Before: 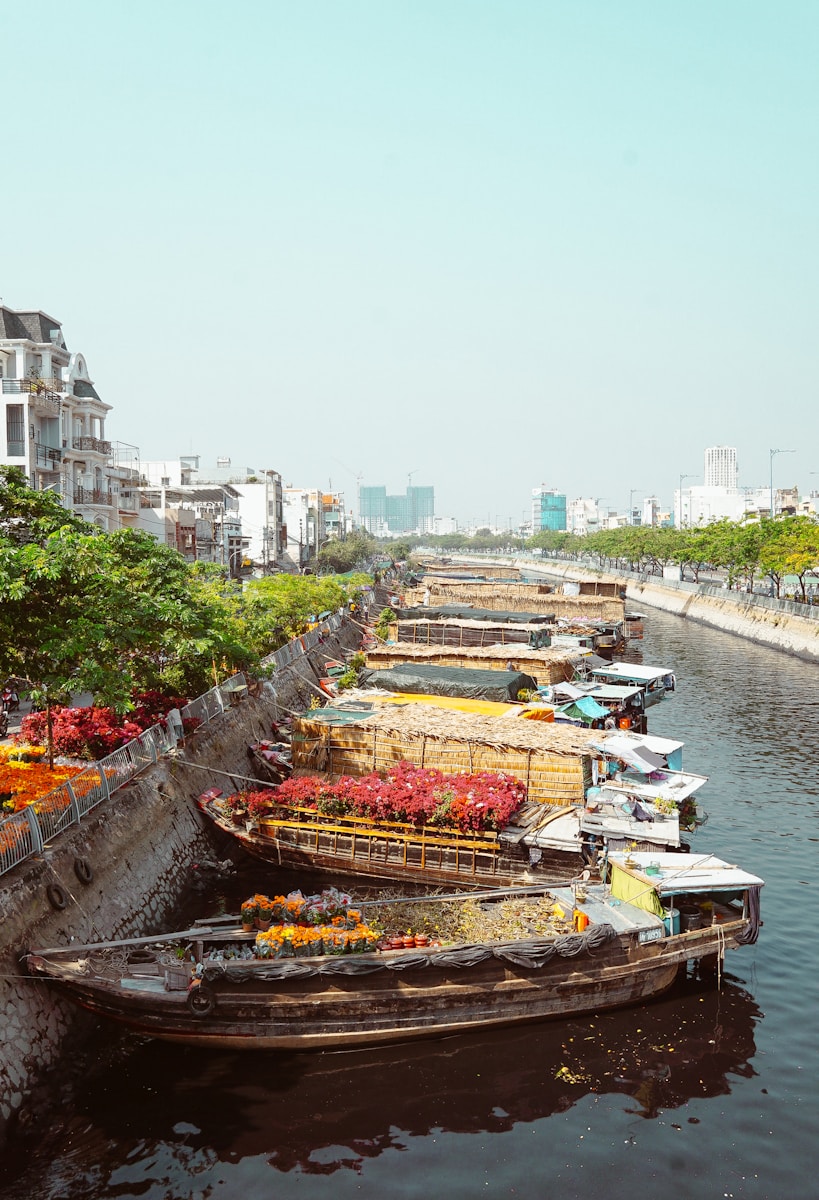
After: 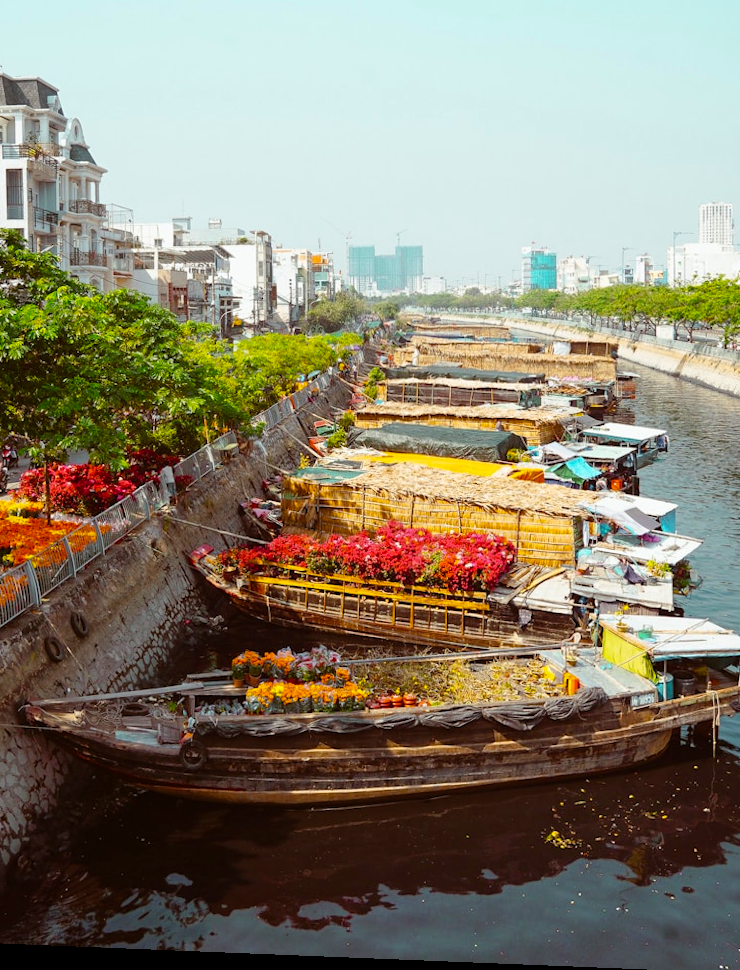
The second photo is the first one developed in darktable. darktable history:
color balance rgb: perceptual saturation grading › global saturation 40%, global vibrance 15%
rotate and perspective: lens shift (horizontal) -0.055, automatic cropping off
crop: top 20.916%, right 9.437%, bottom 0.316%
